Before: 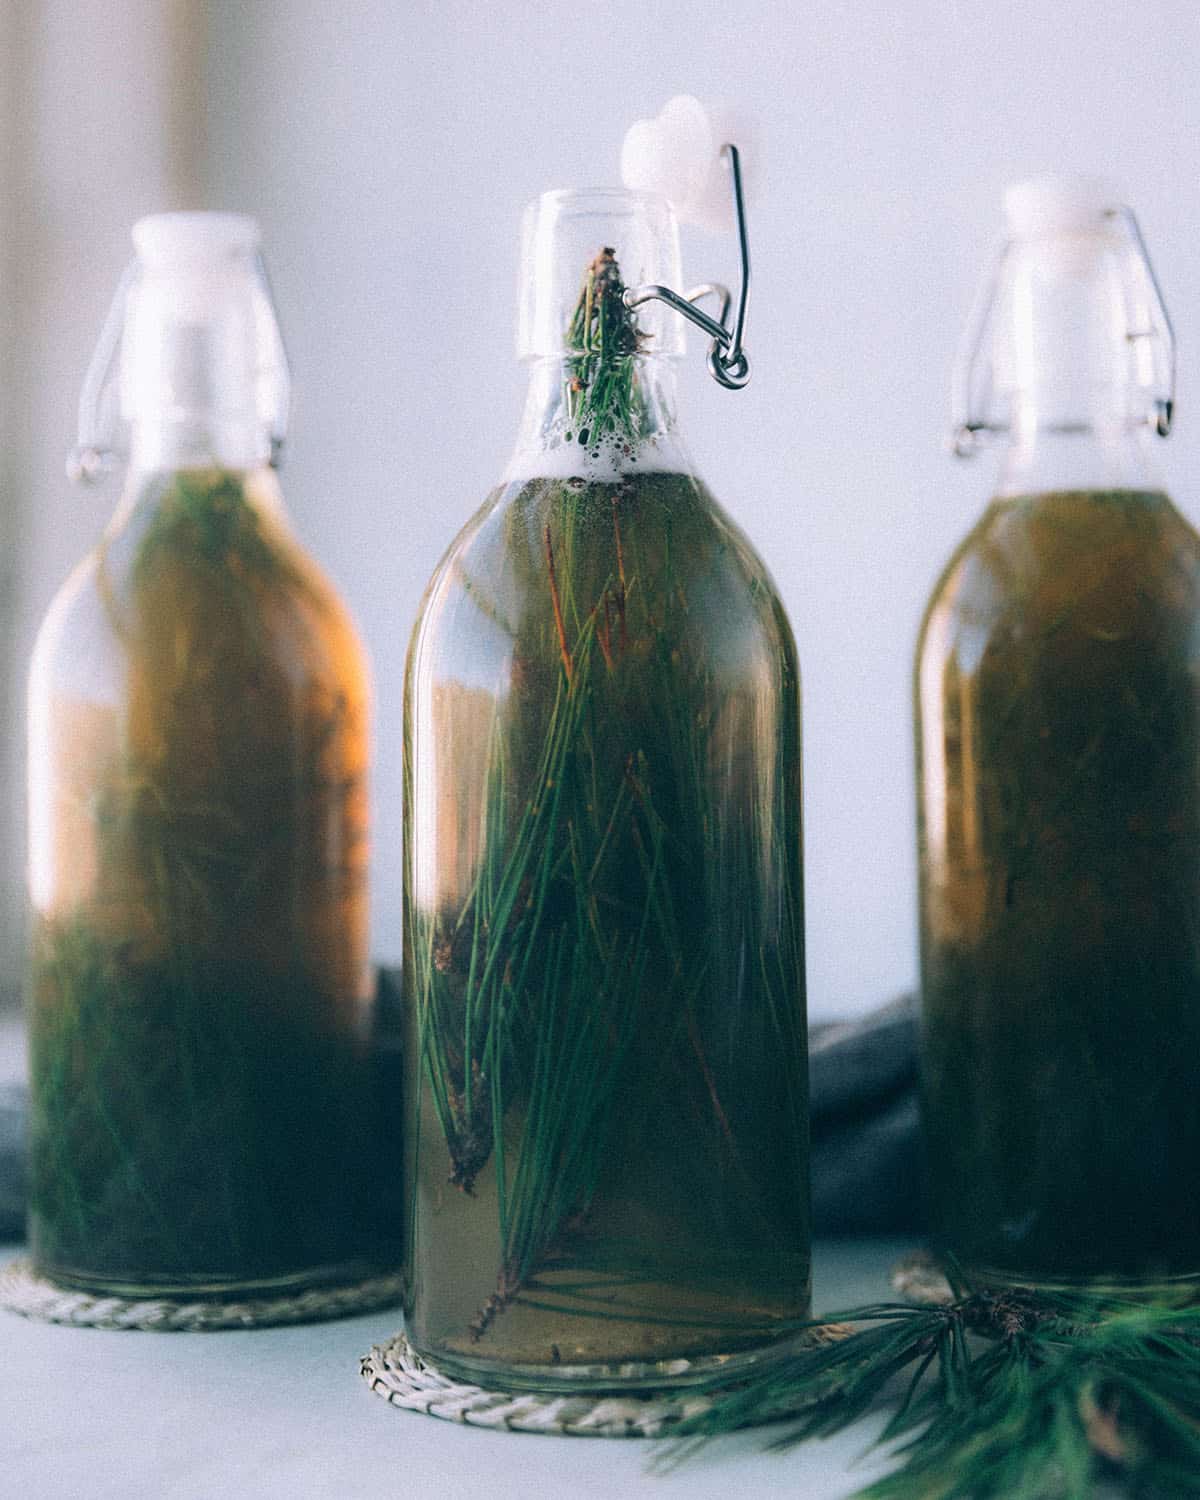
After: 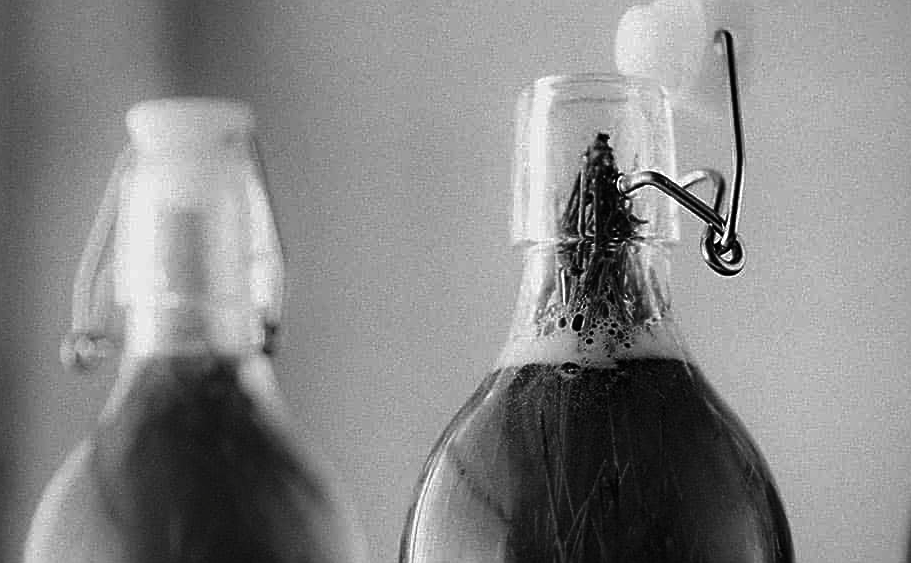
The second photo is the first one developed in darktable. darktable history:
crop: left 0.575%, top 7.637%, right 23.472%, bottom 54.819%
vignetting: fall-off radius 63.31%, brightness -0.477
sharpen: on, module defaults
contrast brightness saturation: contrast -0.027, brightness -0.6, saturation -0.999
